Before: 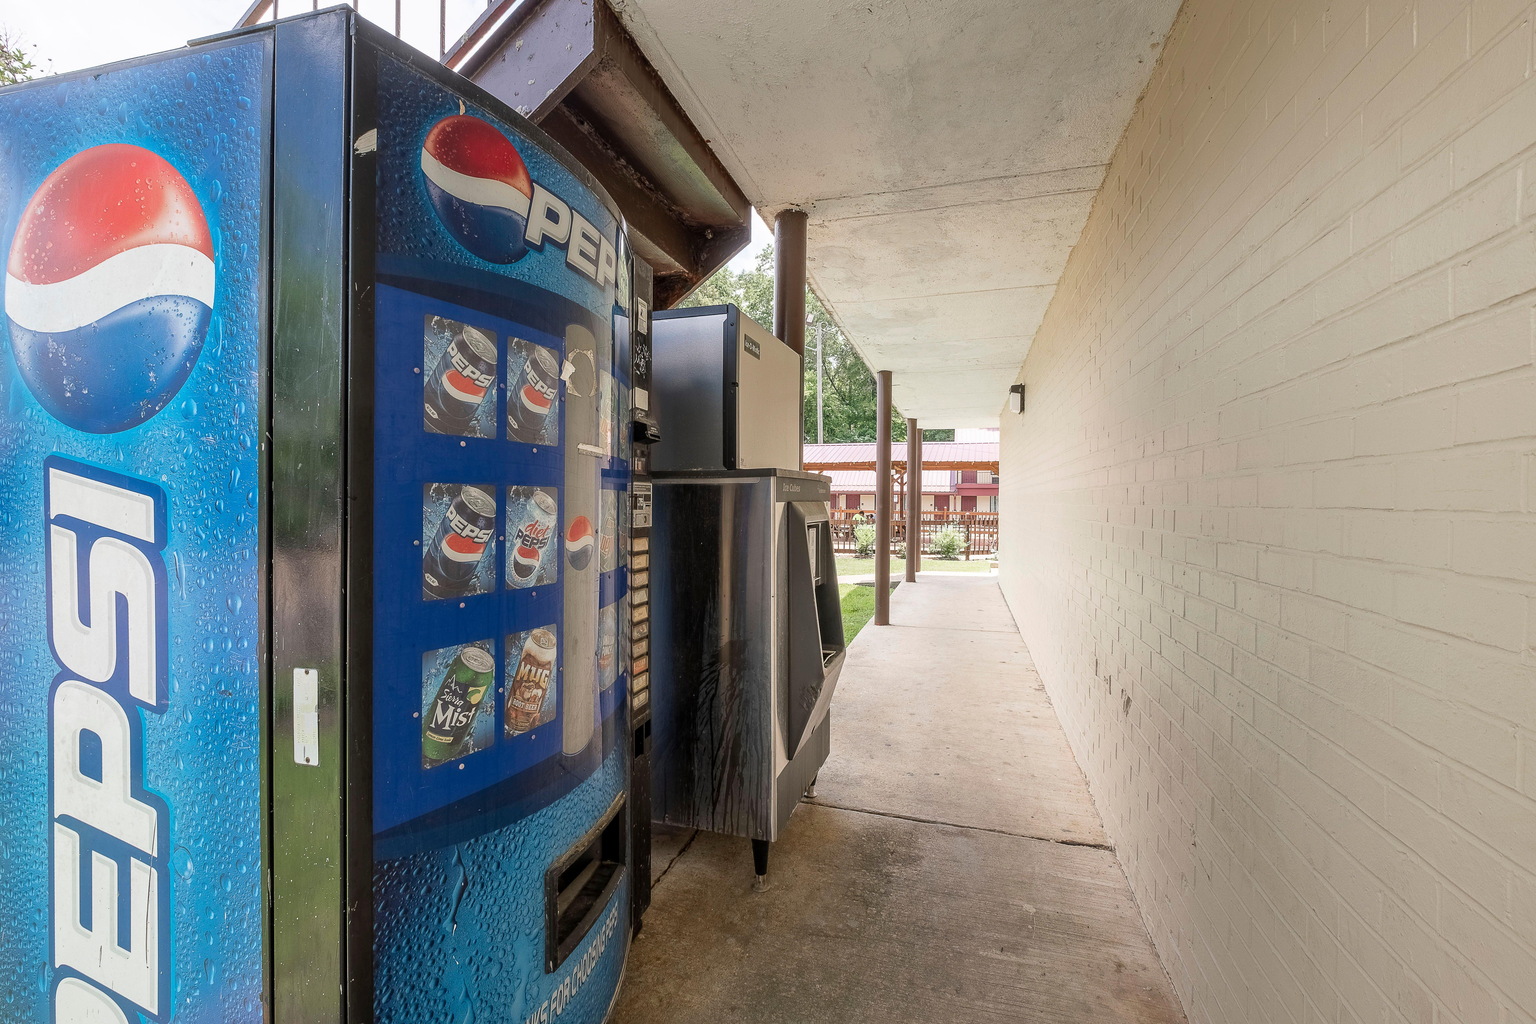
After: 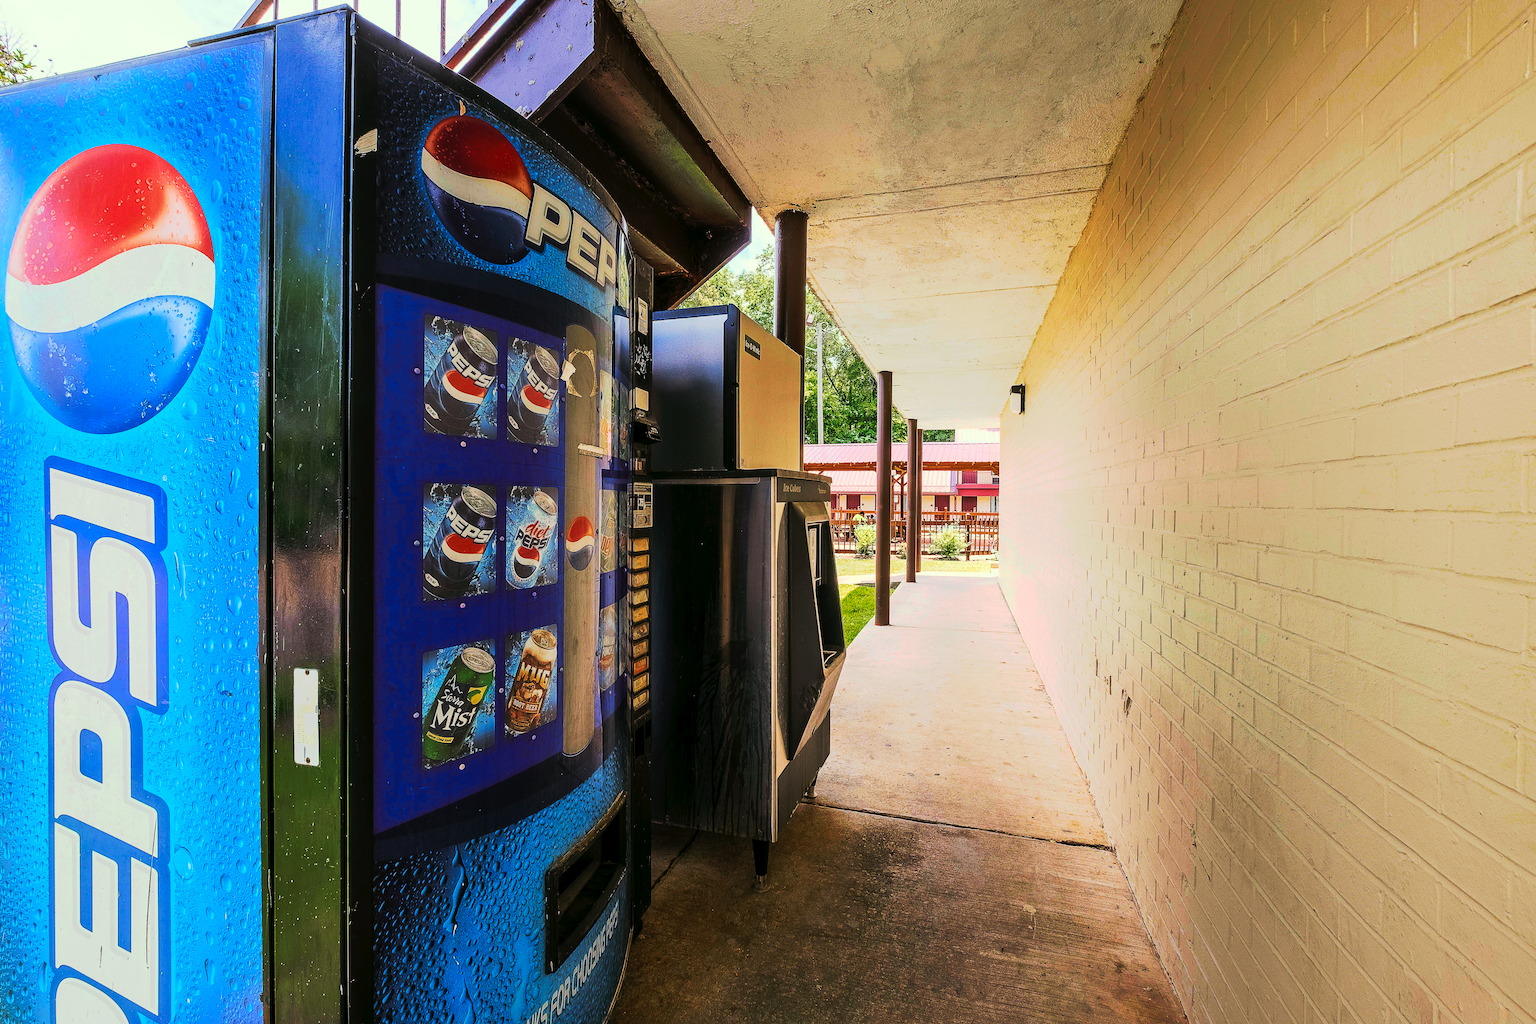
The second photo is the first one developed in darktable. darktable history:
tone curve: curves: ch0 [(0, 0) (0.003, 0.011) (0.011, 0.014) (0.025, 0.018) (0.044, 0.023) (0.069, 0.028) (0.1, 0.031) (0.136, 0.039) (0.177, 0.056) (0.224, 0.081) (0.277, 0.129) (0.335, 0.188) (0.399, 0.256) (0.468, 0.367) (0.543, 0.514) (0.623, 0.684) (0.709, 0.785) (0.801, 0.846) (0.898, 0.884) (1, 1)], preserve colors none
color look up table: target L [102.38, 70.78, 95.34, 94.14, 93.11, 59.26, 73.87, 58.57, 57.78, 74.24, 53.94, 46.97, 48.72, 26.1, 202.2, 84.85, 61.37, 59.28, 54.74, 51.88, 56.65, 34.74, 32.51, 25.71, 71.92, 62, 61.19, 61.58, 57.54, 54.89, 51.11, 56.44, 48.54, 50.18, 40.14, 34.03, 41.93, 7.361, 4.533, 94.58, 89.4, 88.62, 65.23, 71.9, 59.96, 54.59, 51.74, 33.9, 9.287], target a [-17.8, -13.57, -94.49, -102.25, -98.04, -30.91, -35.78, -25.63, -6.469, -50.9, -26.73, -20.82, -20.71, -23.33, 0, 51.7, 18.95, 36.9, 9.234, 40.6, 54.75, 37.97, 38.63, 11.95, 71.41, 9.751, 74.99, 76.72, 7.474, 27.79, 39.37, 61.39, 40.2, 51.42, 38.54, 0, 44.18, 43.73, 30.98, -88.27, -39.99, -72.66, -8.689, -28.69, -2.841, 12.28, -8.479, 12.44, -24.6], target b [71.24, 45.16, 68.67, 51.54, 39.8, 31.58, 12.64, 31.67, 32.82, 19.51, 31.73, 32.15, 11.82, 39.9, -0.002, 17.47, 38.74, 27.55, 37.07, 43.76, 3.656, 46.01, 4.496, 40.94, -54.88, -52.49, -70.07, -71.8, -79.79, -3.066, -89.95, -77.08, -2.677, -89.91, -19.46, -0.004, -104.72, -47.65, 0.496, -14.93, -24.93, -29.02, -67.9, -52.21, -58.57, -83.31, -16.25, -31.76, 3.335], num patches 49
